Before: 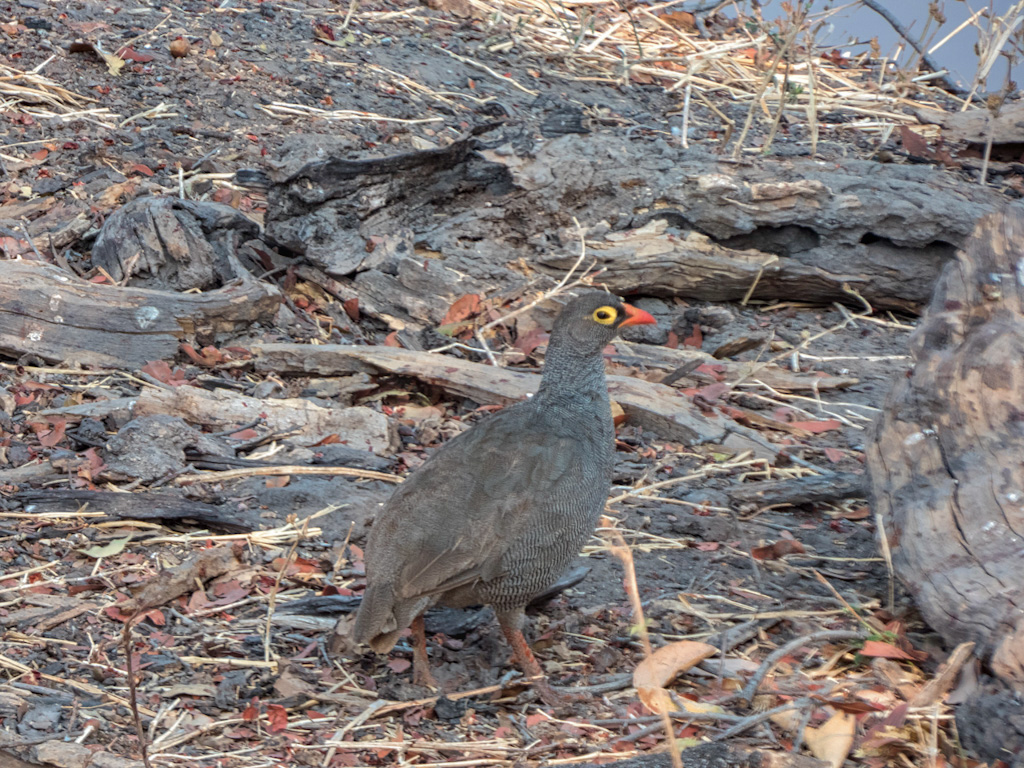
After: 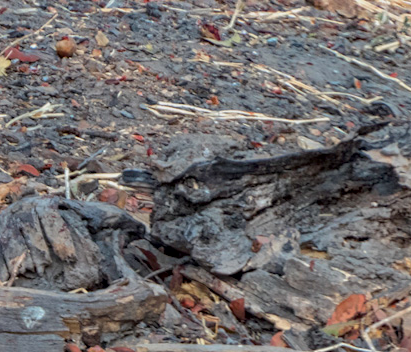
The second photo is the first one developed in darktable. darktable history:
exposure: black level correction 0.006, exposure -0.223 EV, compensate highlight preservation false
contrast brightness saturation: contrast 0.036, saturation 0.151
crop and rotate: left 11.178%, top 0.047%, right 48.602%, bottom 54.046%
